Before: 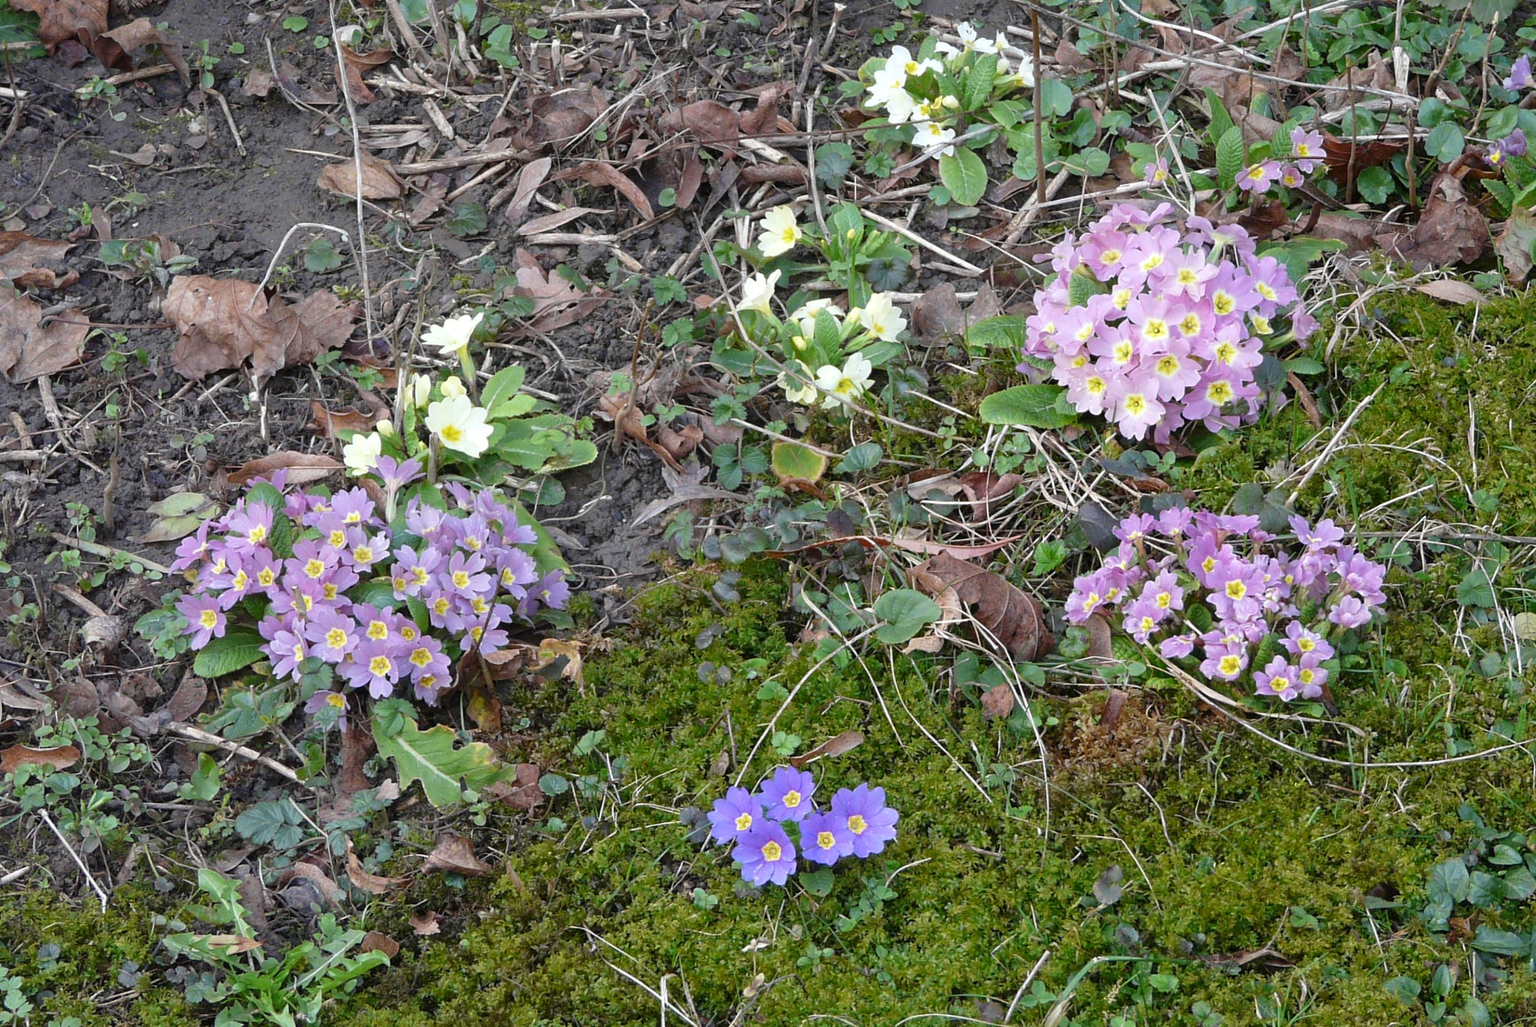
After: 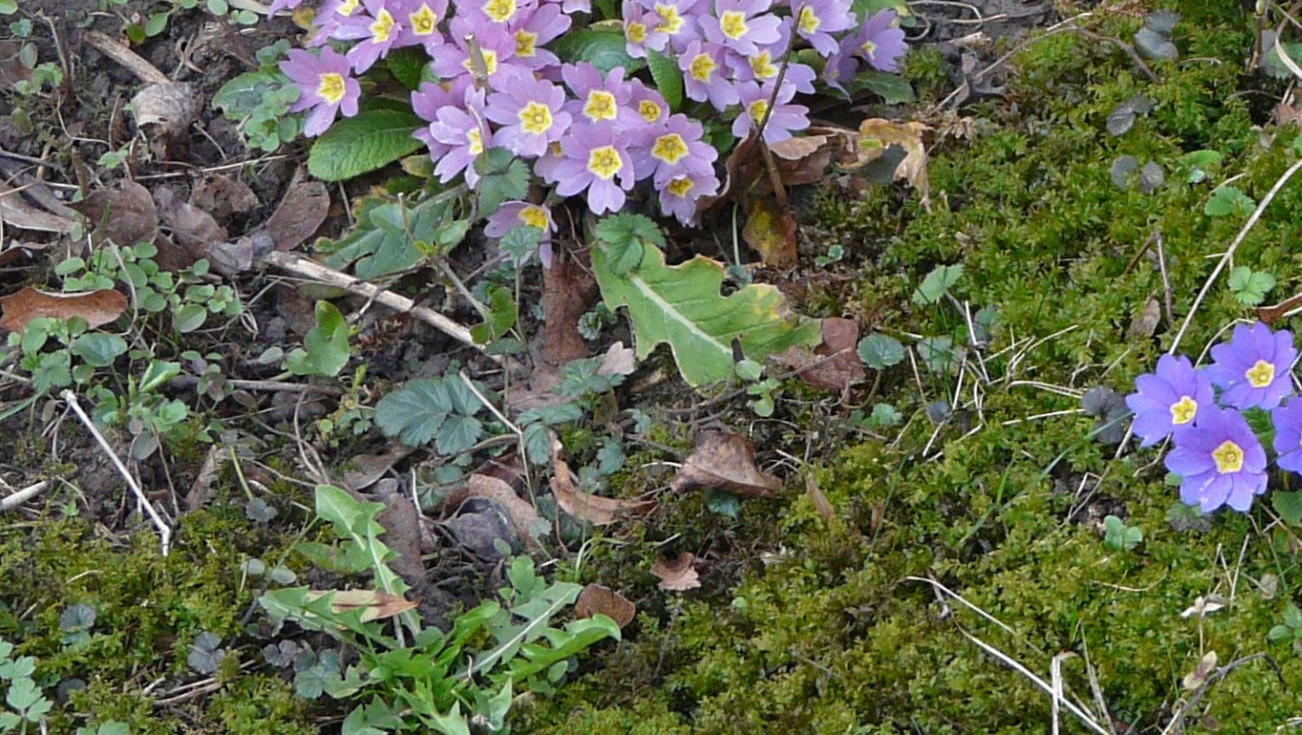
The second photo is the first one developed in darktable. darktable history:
crop and rotate: top 54.944%, right 46.739%, bottom 0.099%
